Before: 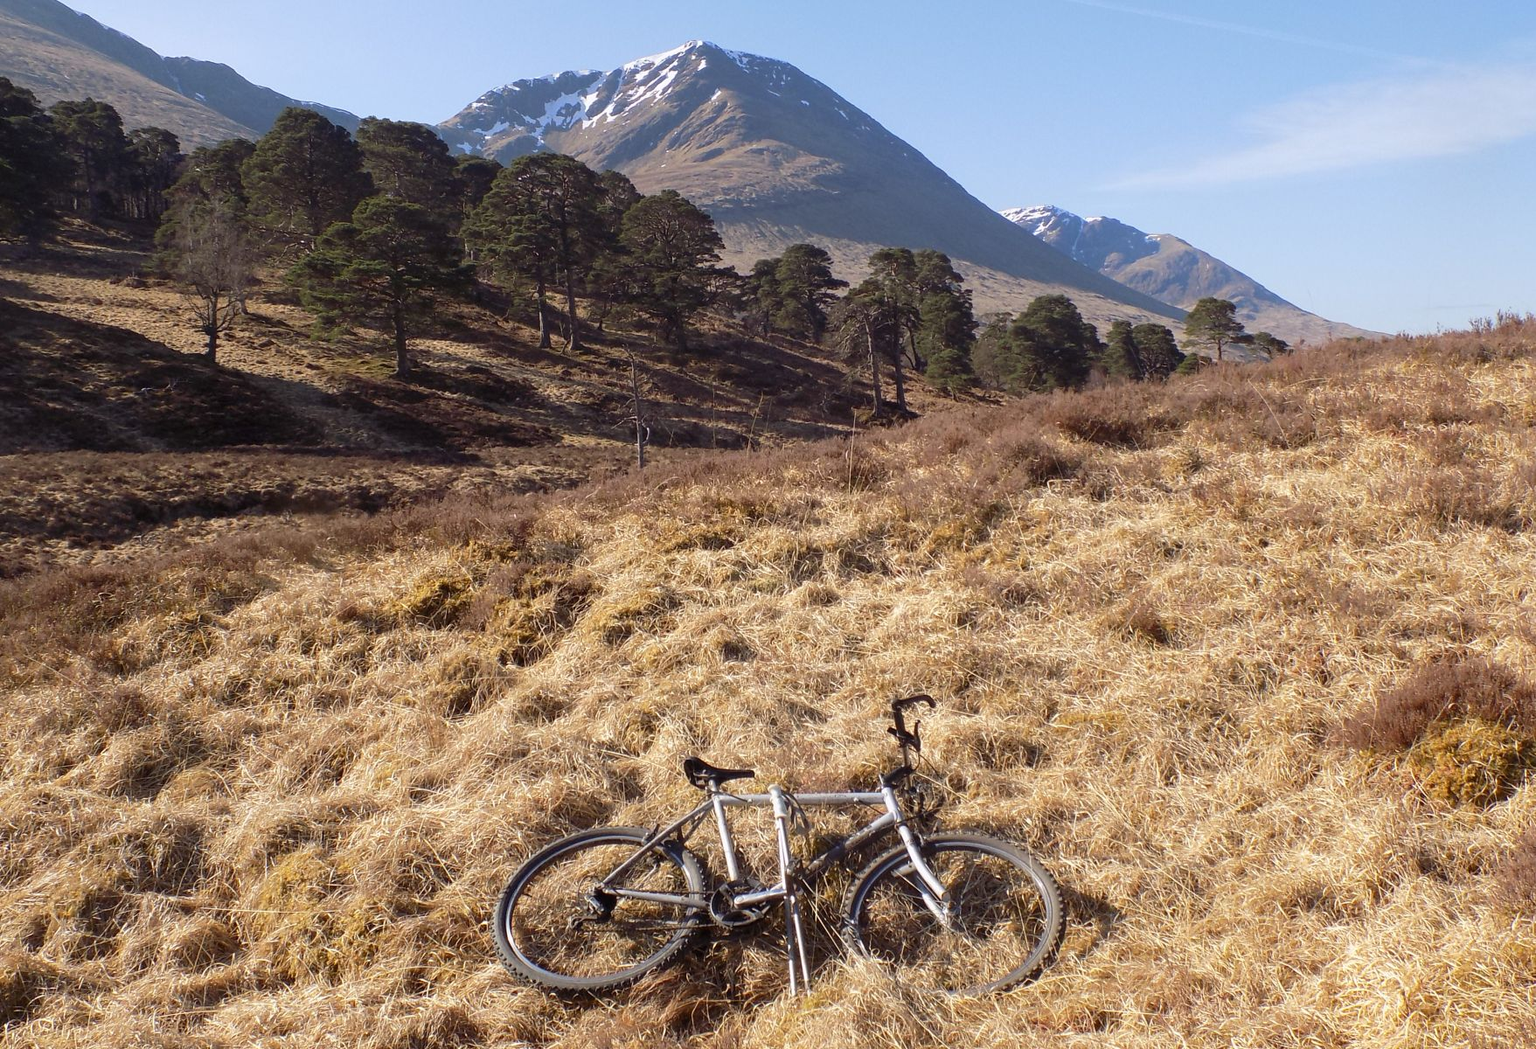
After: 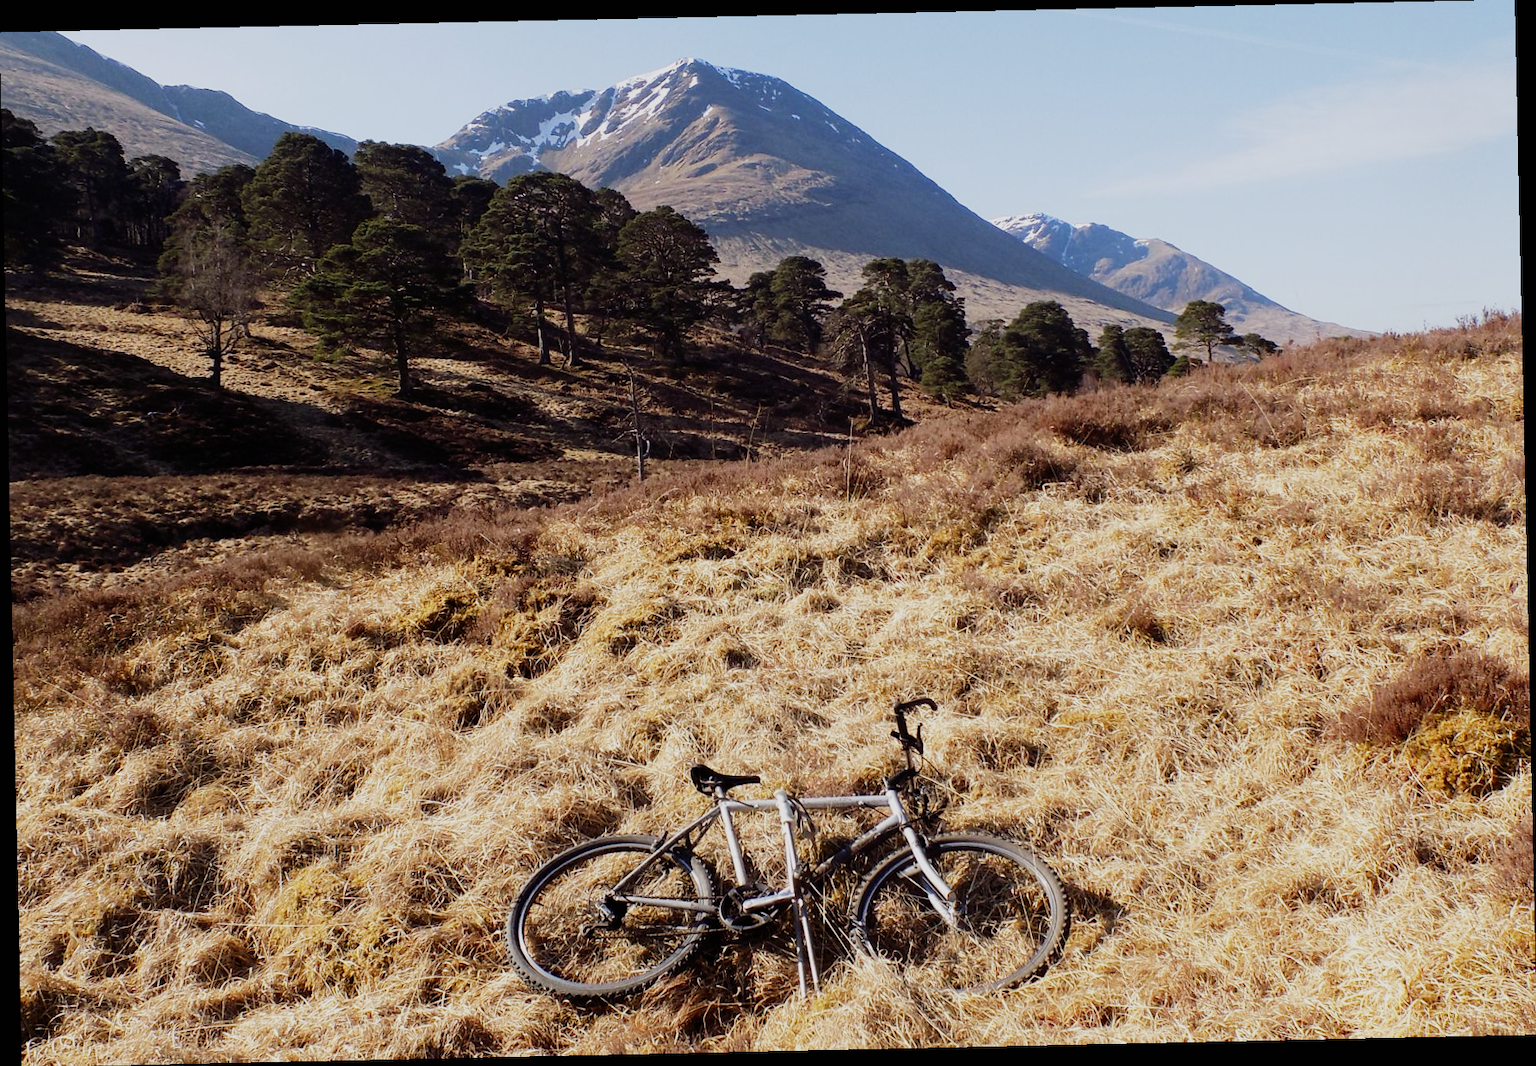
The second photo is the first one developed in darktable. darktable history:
rotate and perspective: rotation -1.24°, automatic cropping off
sigmoid: contrast 1.7, skew -0.2, preserve hue 0%, red attenuation 0.1, red rotation 0.035, green attenuation 0.1, green rotation -0.017, blue attenuation 0.15, blue rotation -0.052, base primaries Rec2020
